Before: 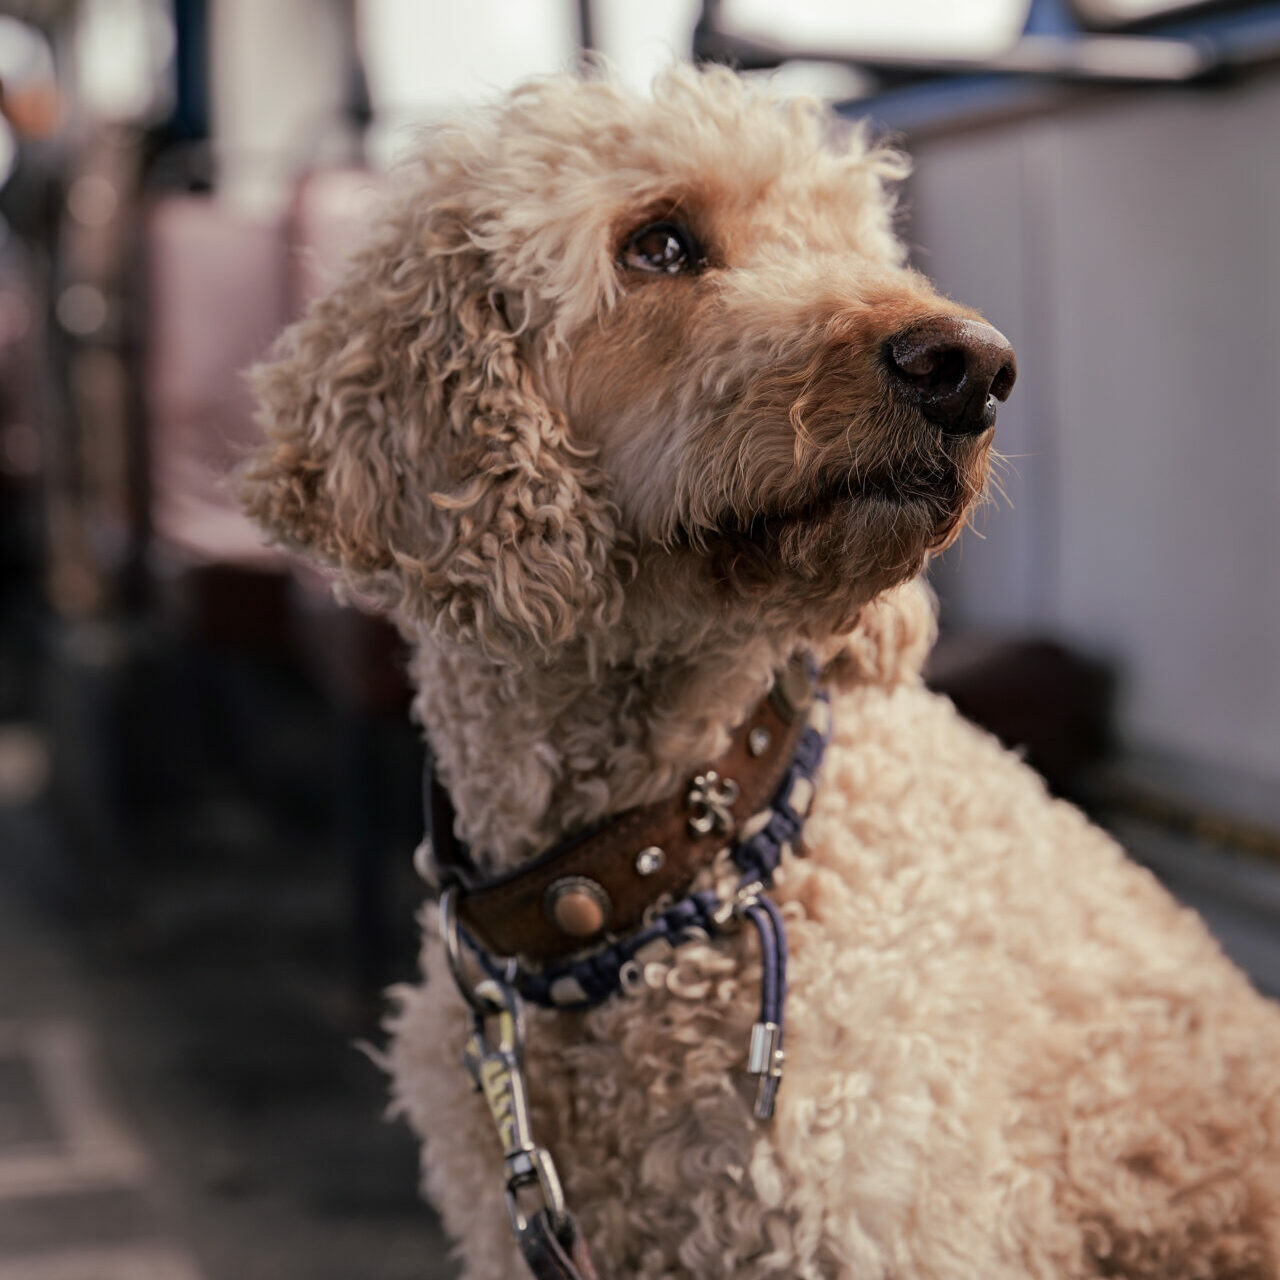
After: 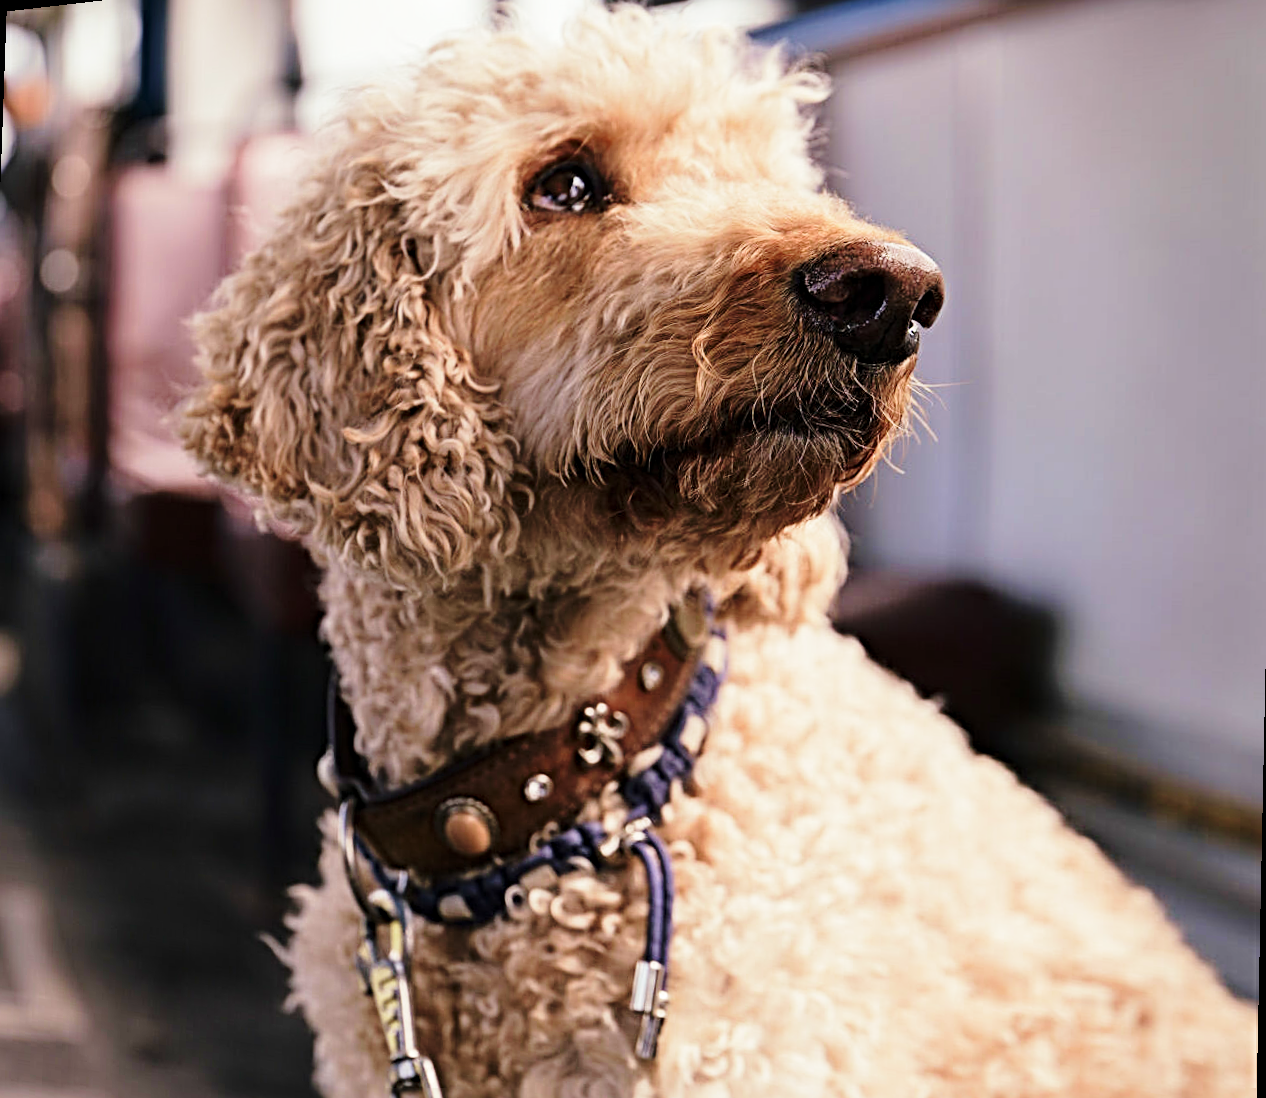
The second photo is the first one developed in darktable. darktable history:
rotate and perspective: rotation 1.69°, lens shift (vertical) -0.023, lens shift (horizontal) -0.291, crop left 0.025, crop right 0.988, crop top 0.092, crop bottom 0.842
velvia: on, module defaults
base curve: curves: ch0 [(0, 0) (0.028, 0.03) (0.121, 0.232) (0.46, 0.748) (0.859, 0.968) (1, 1)], preserve colors none
sharpen: radius 4
